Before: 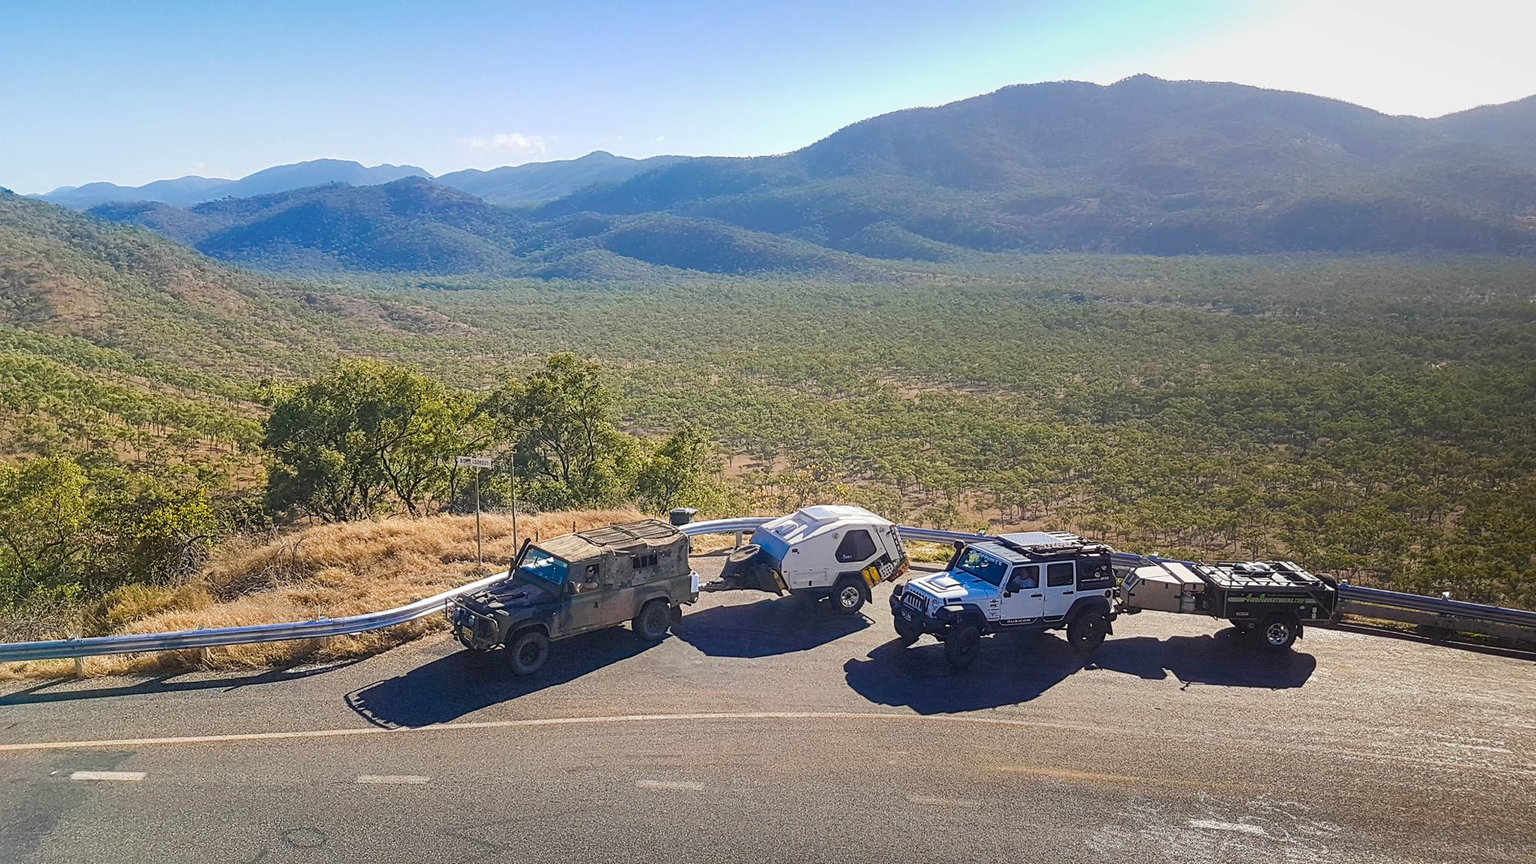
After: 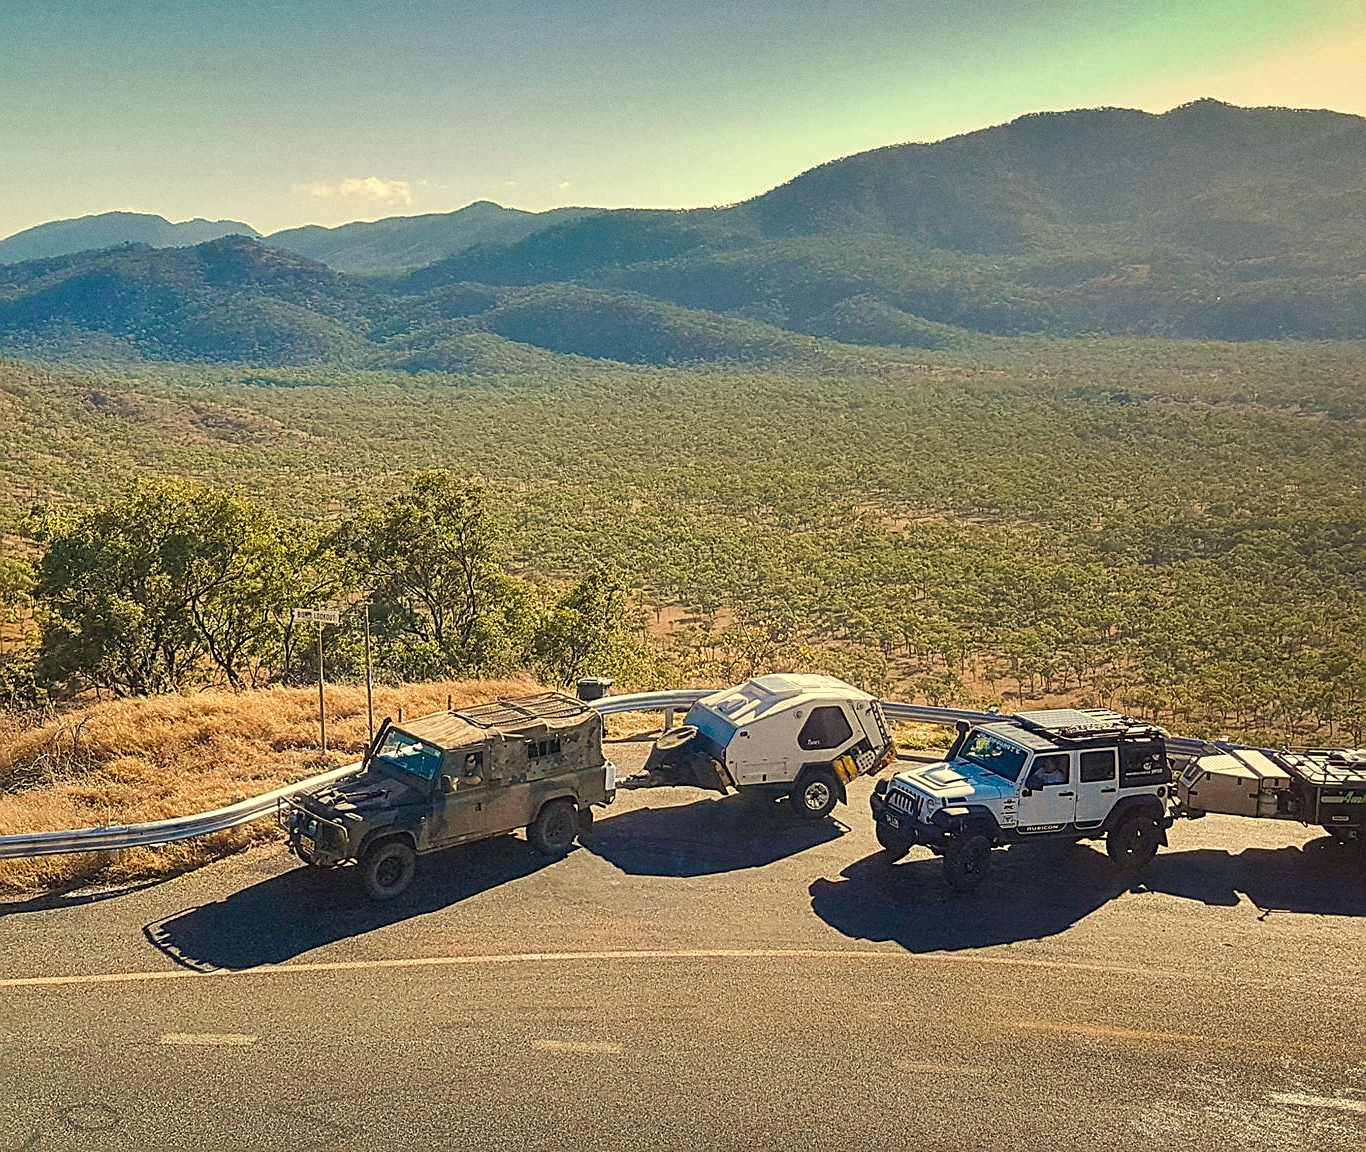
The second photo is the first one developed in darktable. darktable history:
sharpen: on, module defaults
exposure: compensate highlight preservation false
white balance: red 1.08, blue 0.791
grain: coarseness 0.09 ISO
shadows and highlights: radius 100.41, shadows 50.55, highlights -64.36, highlights color adjustment 49.82%, soften with gaussian
crop and rotate: left 15.446%, right 17.836%
